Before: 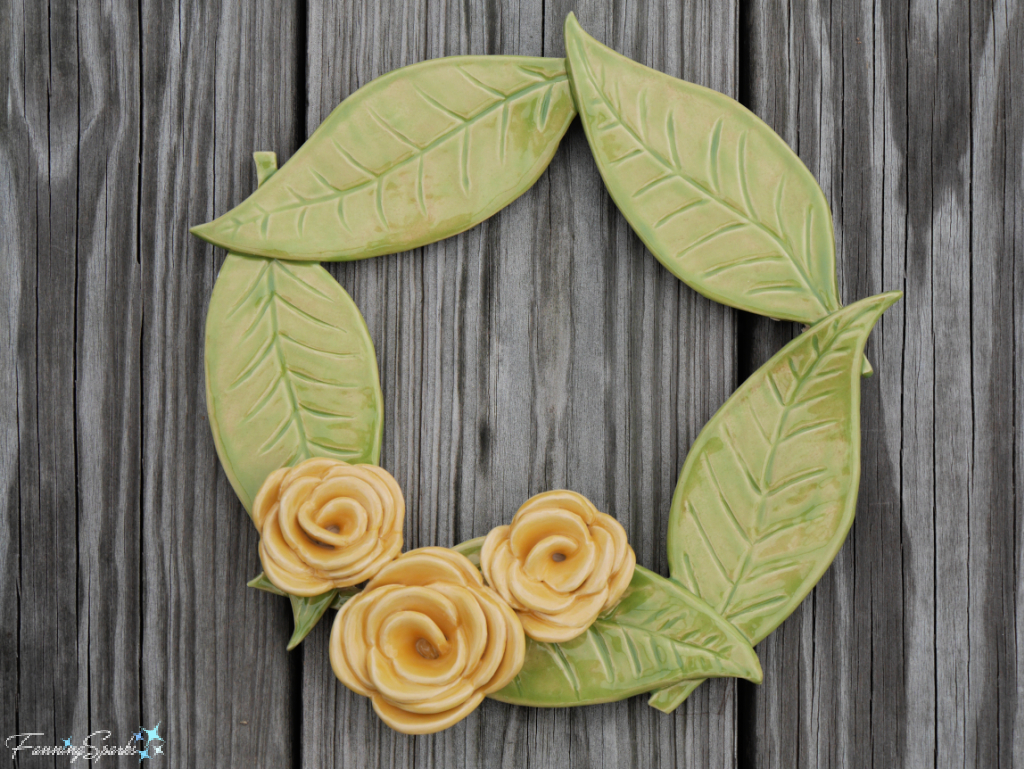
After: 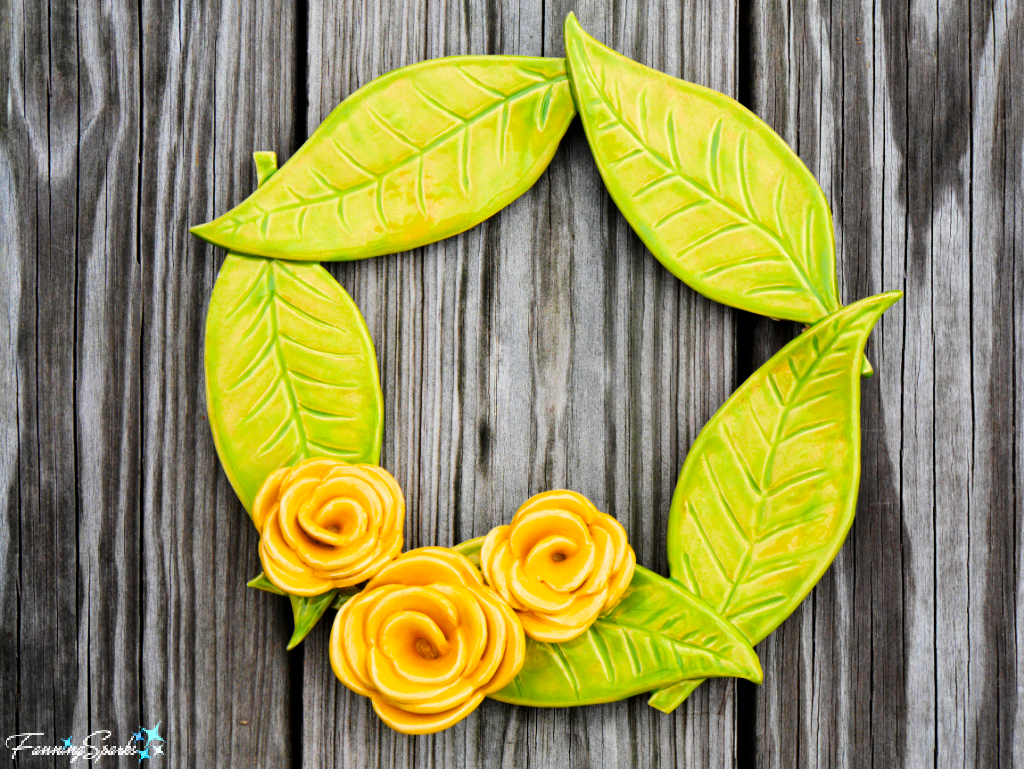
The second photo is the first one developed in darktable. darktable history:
tone curve: curves: ch0 [(0, 0) (0.003, 0.002) (0.011, 0.009) (0.025, 0.02) (0.044, 0.036) (0.069, 0.057) (0.1, 0.081) (0.136, 0.115) (0.177, 0.153) (0.224, 0.202) (0.277, 0.264) (0.335, 0.333) (0.399, 0.409) (0.468, 0.491) (0.543, 0.58) (0.623, 0.675) (0.709, 0.777) (0.801, 0.88) (0.898, 0.98) (1, 1)], preserve colors none
filmic rgb: black relative exposure -7.65 EV, white relative exposure 4.56 EV, hardness 3.61
color balance rgb: linear chroma grading › global chroma 10%, perceptual saturation grading › global saturation 40%, perceptual brilliance grading › global brilliance 30%, global vibrance 20%
contrast brightness saturation: contrast 0.12, brightness -0.12, saturation 0.2
